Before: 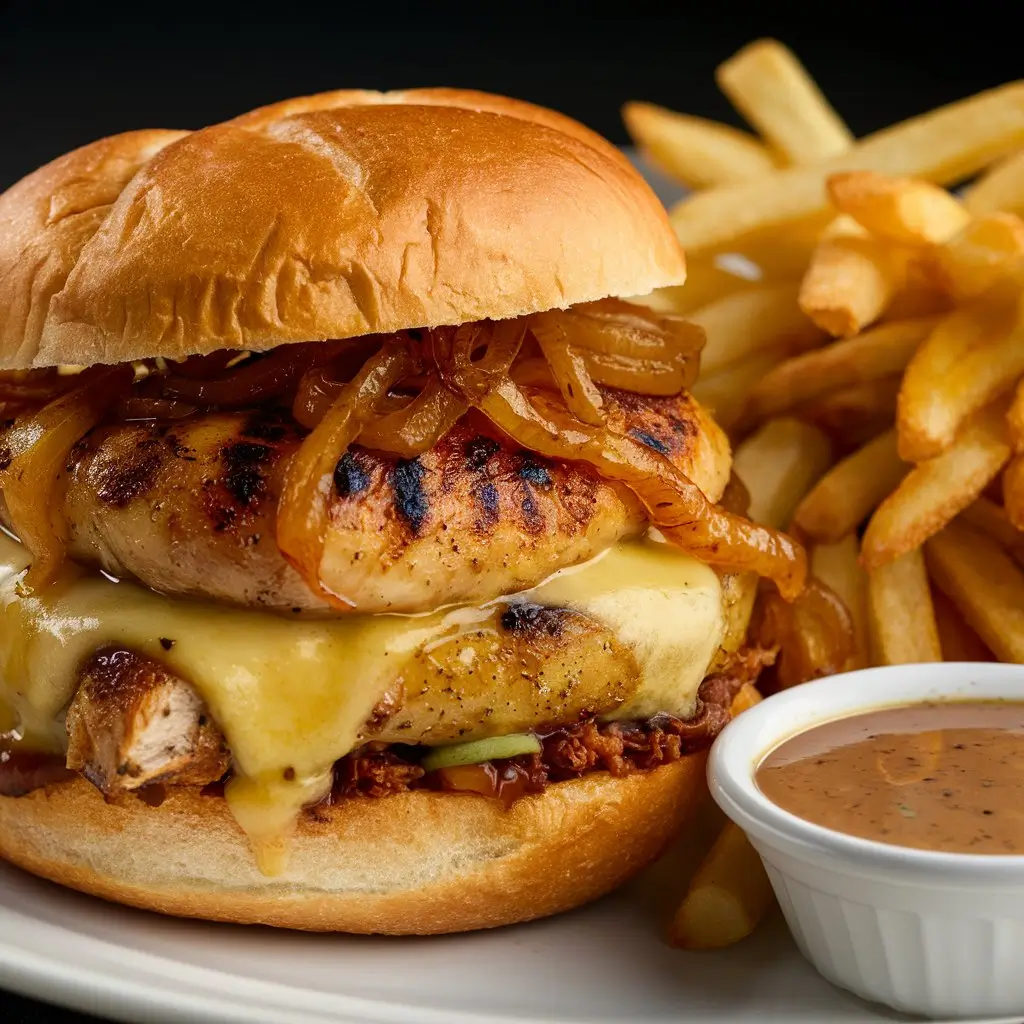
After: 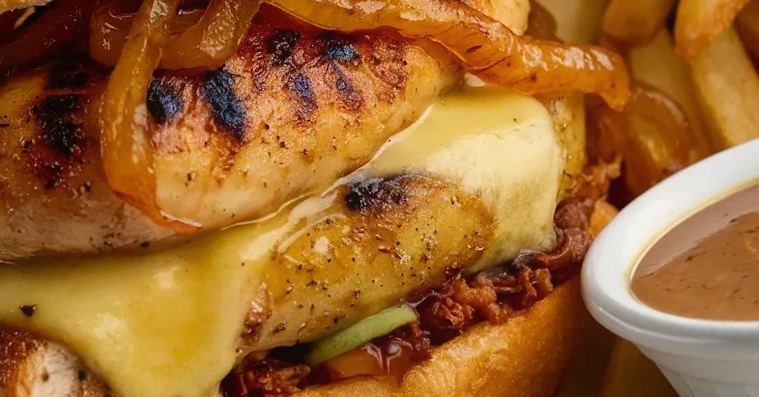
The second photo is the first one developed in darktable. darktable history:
rotate and perspective: rotation -14.8°, crop left 0.1, crop right 0.903, crop top 0.25, crop bottom 0.748
crop and rotate: left 17.299%, top 35.115%, right 7.015%, bottom 1.024%
contrast equalizer: octaves 7, y [[0.6 ×6], [0.55 ×6], [0 ×6], [0 ×6], [0 ×6]], mix -0.2
